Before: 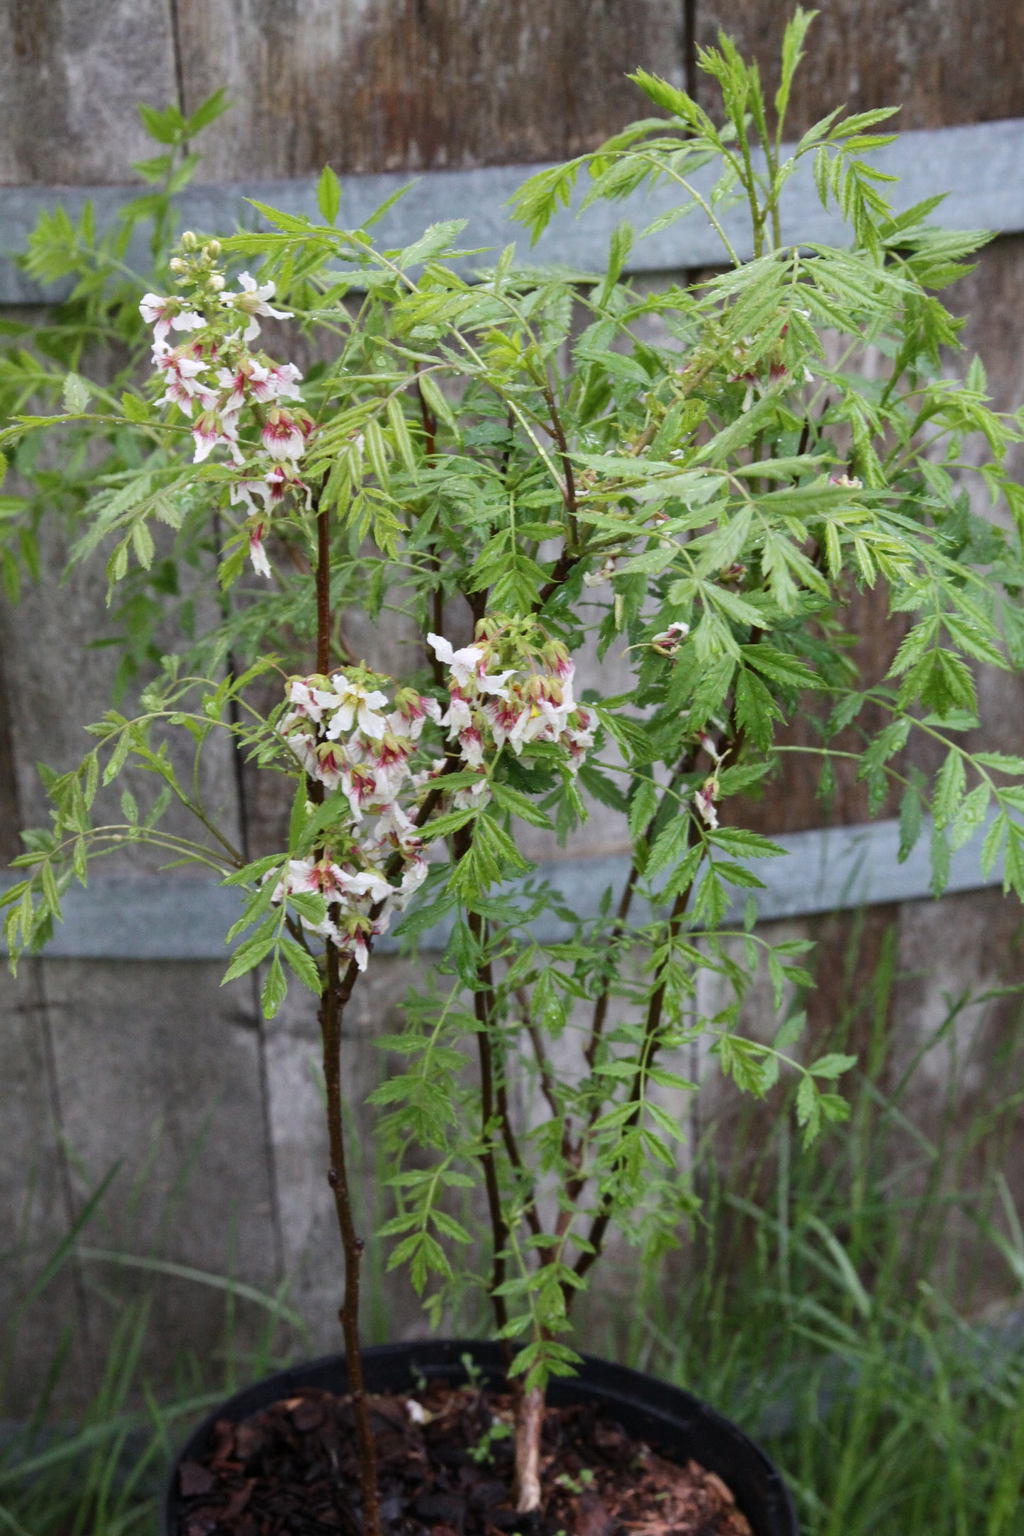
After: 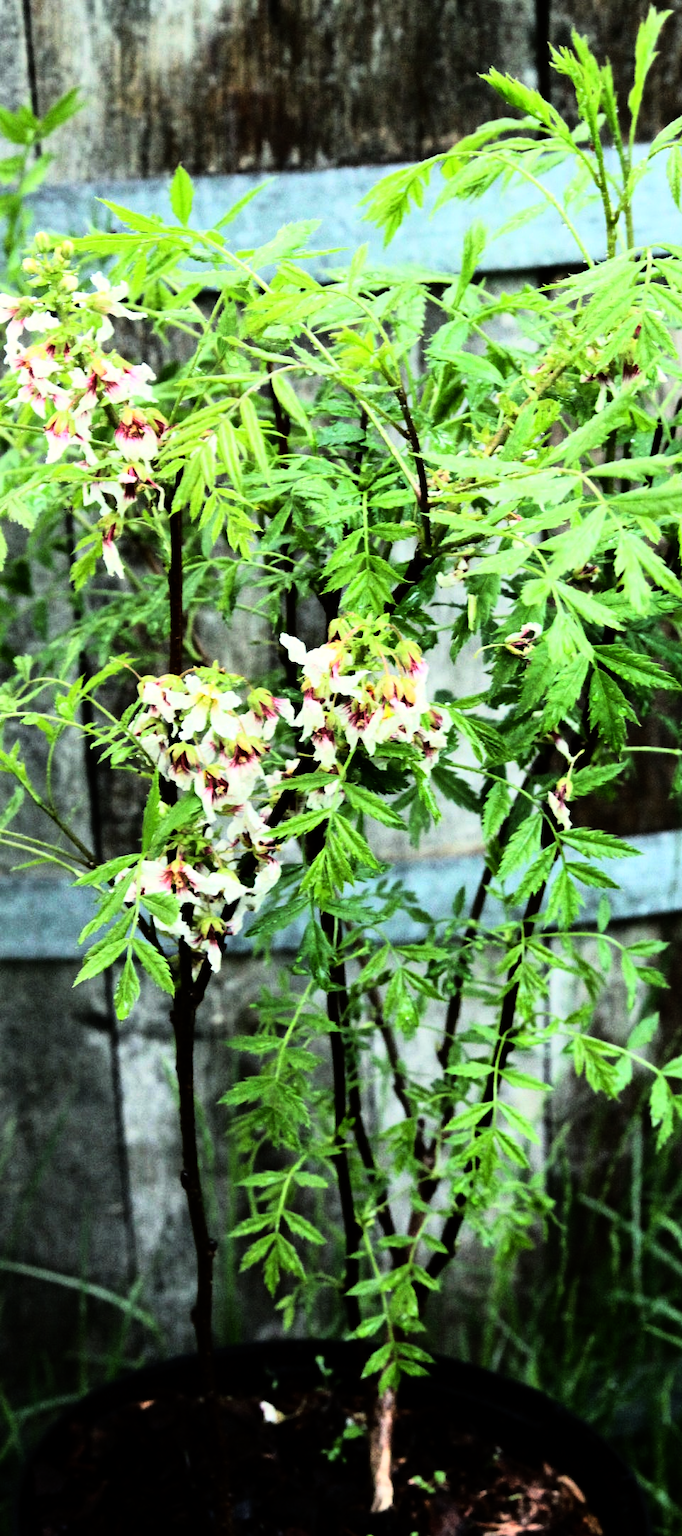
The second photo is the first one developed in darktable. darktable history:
color balance: mode lift, gamma, gain (sRGB), lift [1.014, 0.966, 0.918, 0.87], gamma [0.86, 0.734, 0.918, 0.976], gain [1.063, 1.13, 1.063, 0.86]
white balance: red 0.926, green 1.003, blue 1.133
crop and rotate: left 14.436%, right 18.898%
rgb curve: curves: ch0 [(0, 0) (0.21, 0.15) (0.24, 0.21) (0.5, 0.75) (0.75, 0.96) (0.89, 0.99) (1, 1)]; ch1 [(0, 0.02) (0.21, 0.13) (0.25, 0.2) (0.5, 0.67) (0.75, 0.9) (0.89, 0.97) (1, 1)]; ch2 [(0, 0.02) (0.21, 0.13) (0.25, 0.2) (0.5, 0.67) (0.75, 0.9) (0.89, 0.97) (1, 1)], compensate middle gray true
